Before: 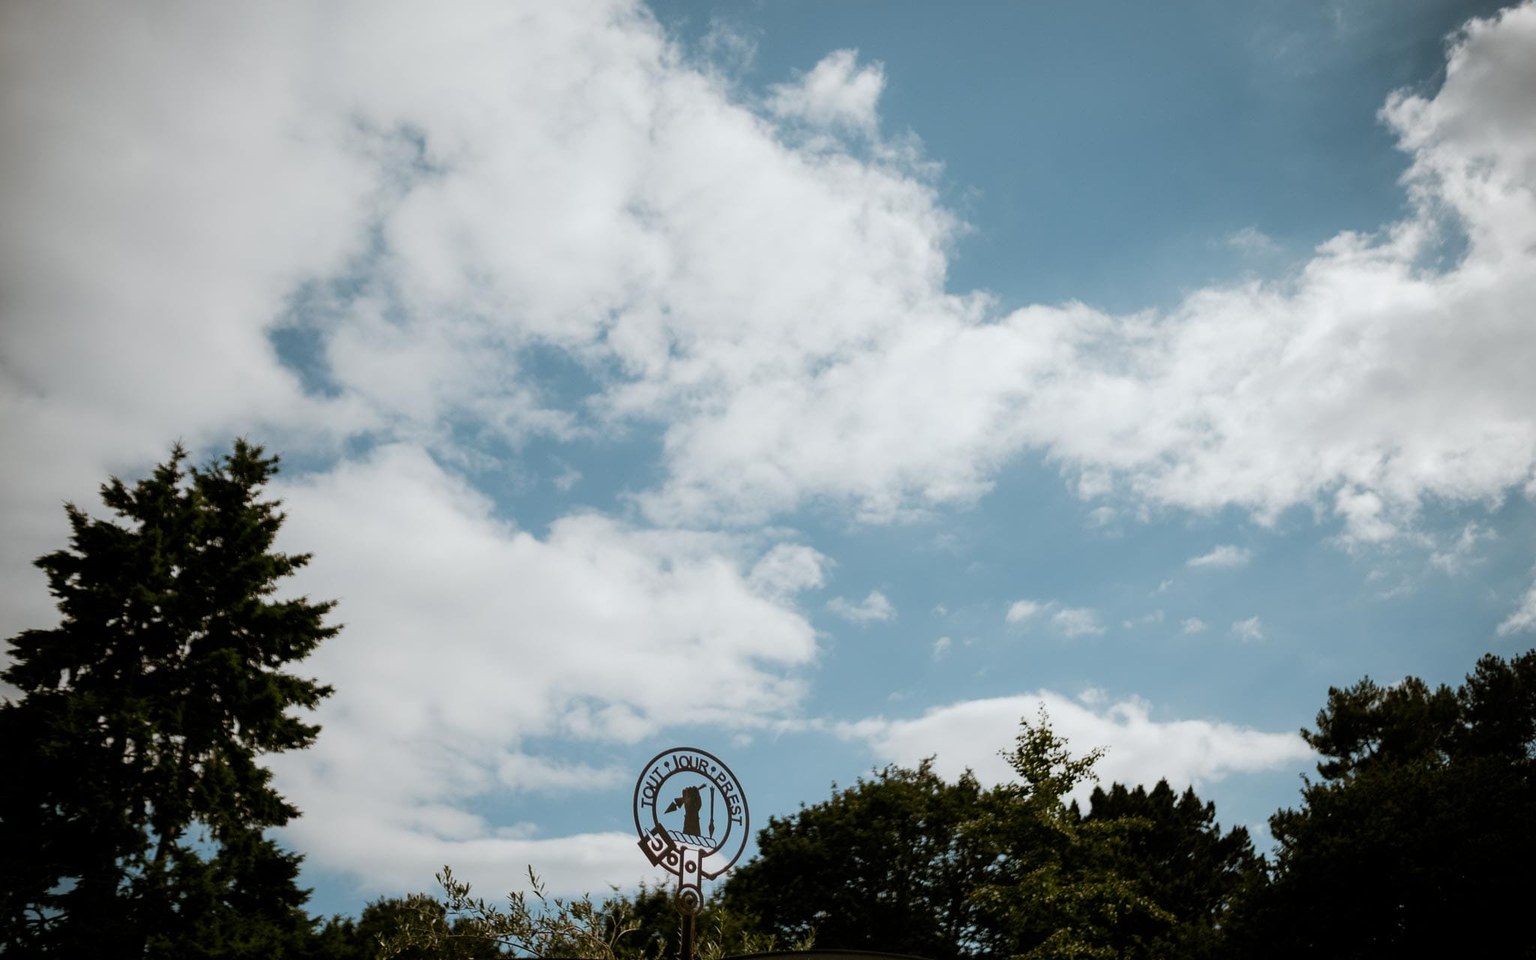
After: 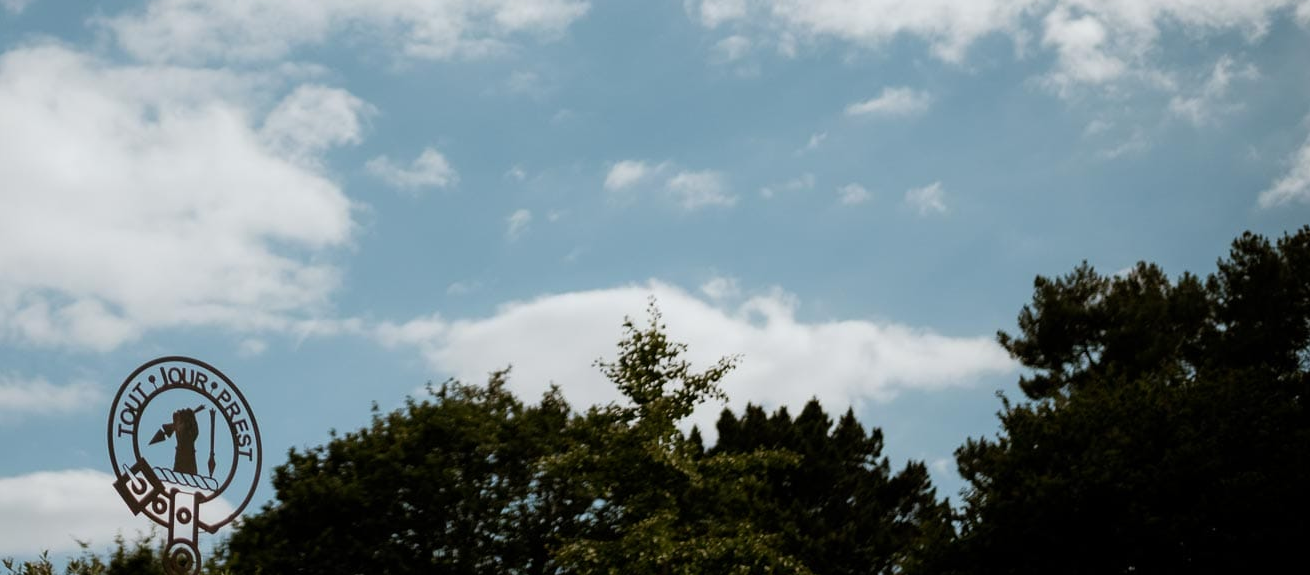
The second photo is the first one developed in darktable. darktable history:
crop and rotate: left 36.005%, top 50.076%, bottom 5%
